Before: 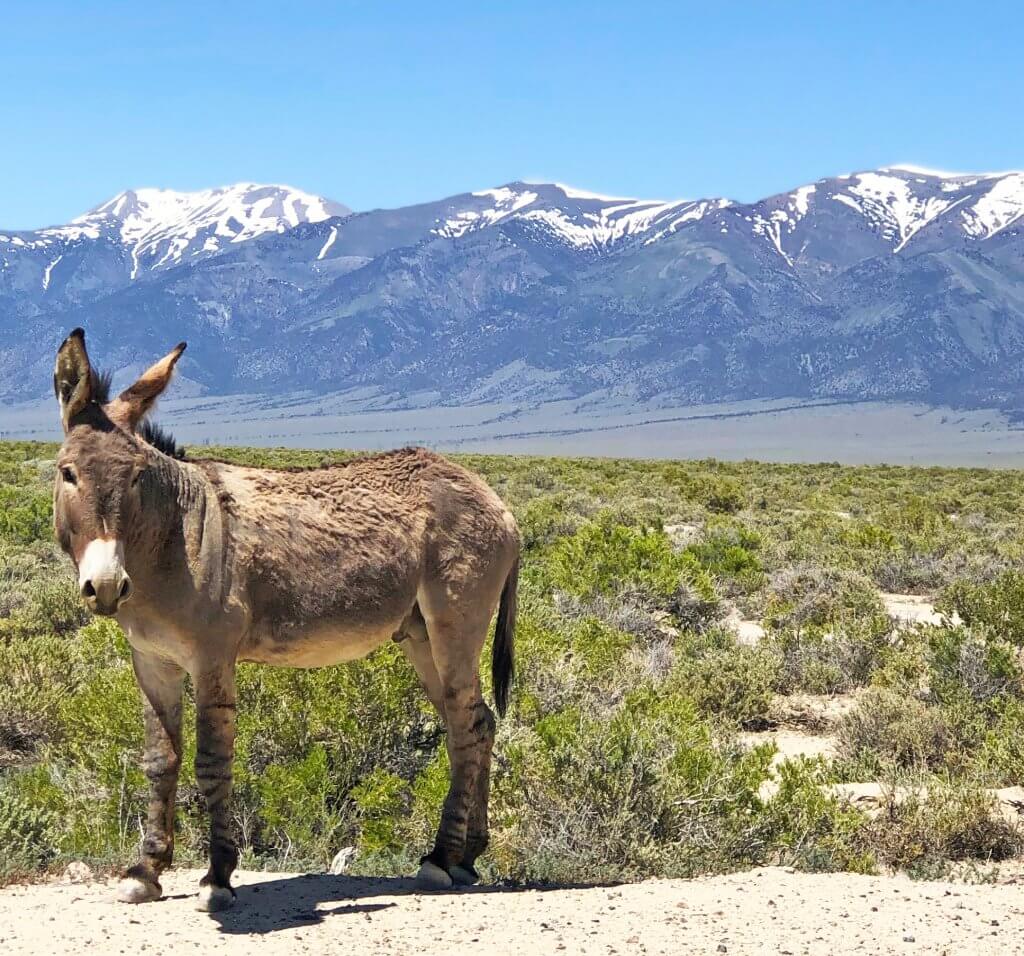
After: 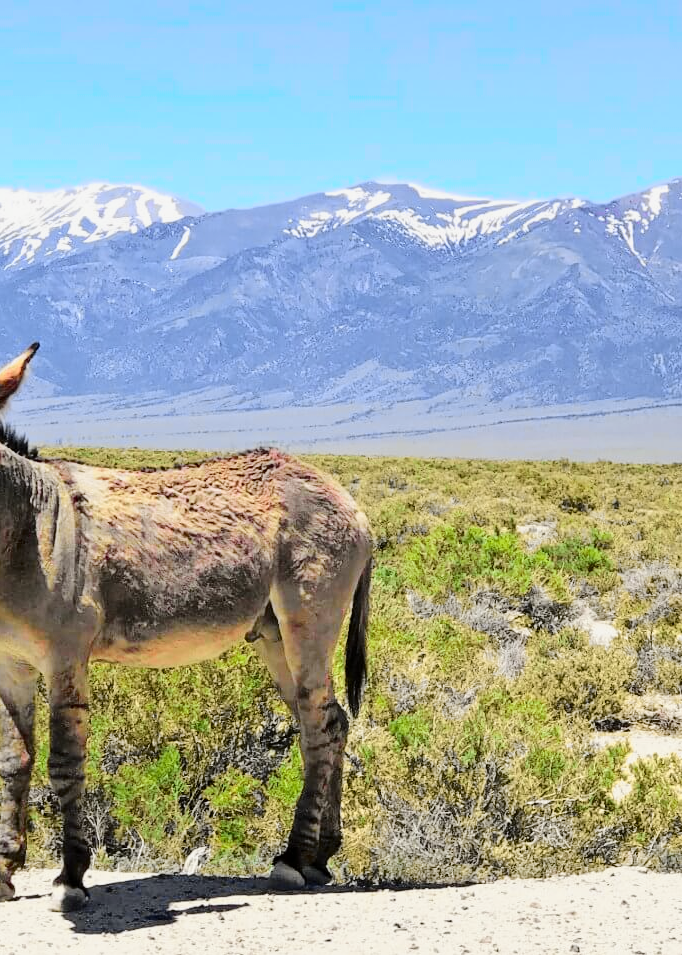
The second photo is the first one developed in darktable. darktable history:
white balance: red 0.983, blue 1.036
tone curve: curves: ch0 [(0.014, 0) (0.13, 0.09) (0.227, 0.211) (0.33, 0.395) (0.494, 0.615) (0.662, 0.76) (0.795, 0.846) (1, 0.969)]; ch1 [(0, 0) (0.366, 0.367) (0.447, 0.416) (0.473, 0.484) (0.504, 0.502) (0.525, 0.518) (0.564, 0.601) (0.634, 0.66) (0.746, 0.804) (1, 1)]; ch2 [(0, 0) (0.333, 0.346) (0.375, 0.375) (0.424, 0.43) (0.476, 0.498) (0.496, 0.505) (0.517, 0.522) (0.548, 0.548) (0.579, 0.618) (0.651, 0.674) (0.688, 0.728) (1, 1)], color space Lab, independent channels, preserve colors none
crop and rotate: left 14.436%, right 18.898%
